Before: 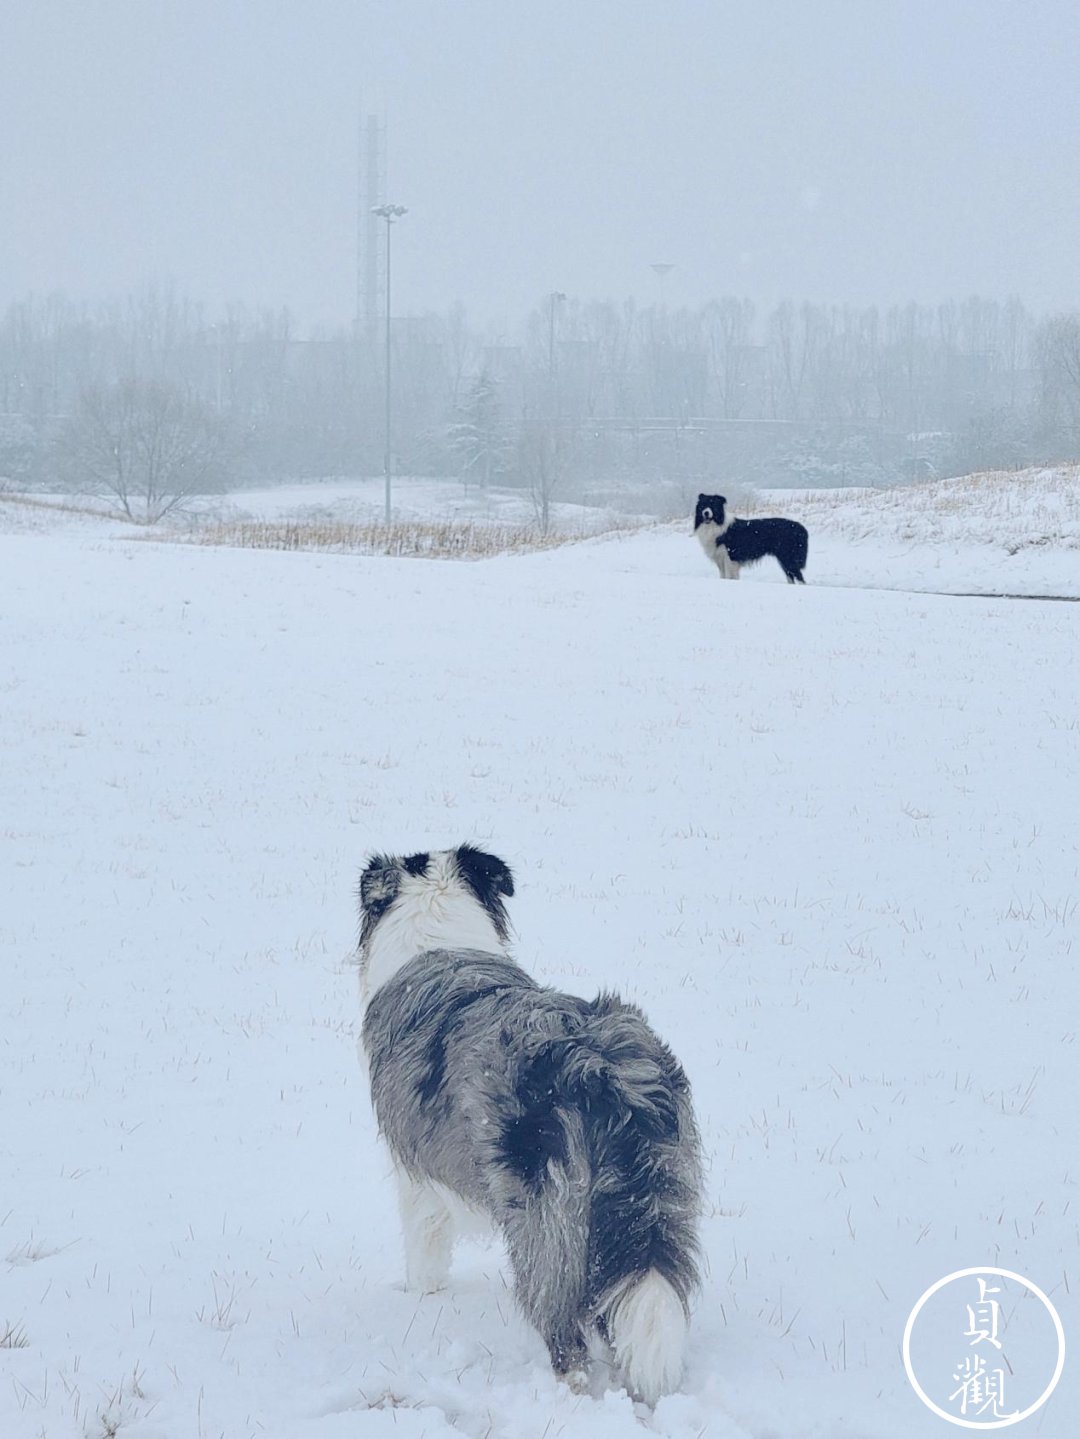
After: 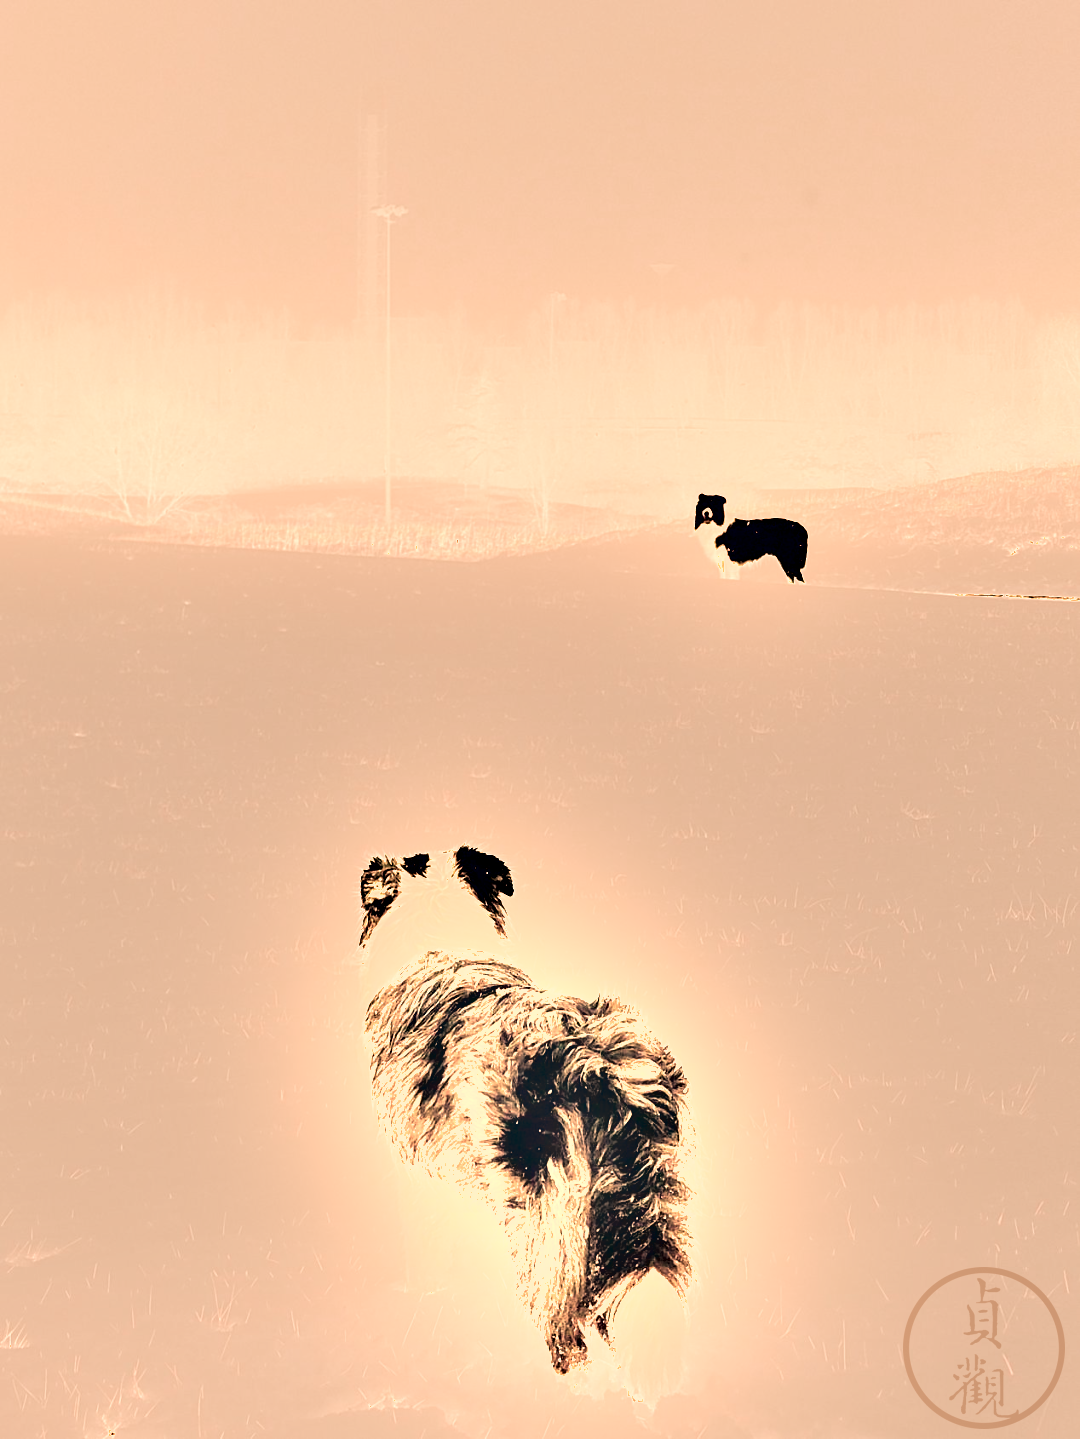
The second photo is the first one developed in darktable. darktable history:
white balance: red 1.467, blue 0.684
exposure: black level correction 0, exposure 1.975 EV, compensate exposure bias true, compensate highlight preservation false
tone equalizer: on, module defaults
shadows and highlights: shadows 49, highlights -41, soften with gaussian
